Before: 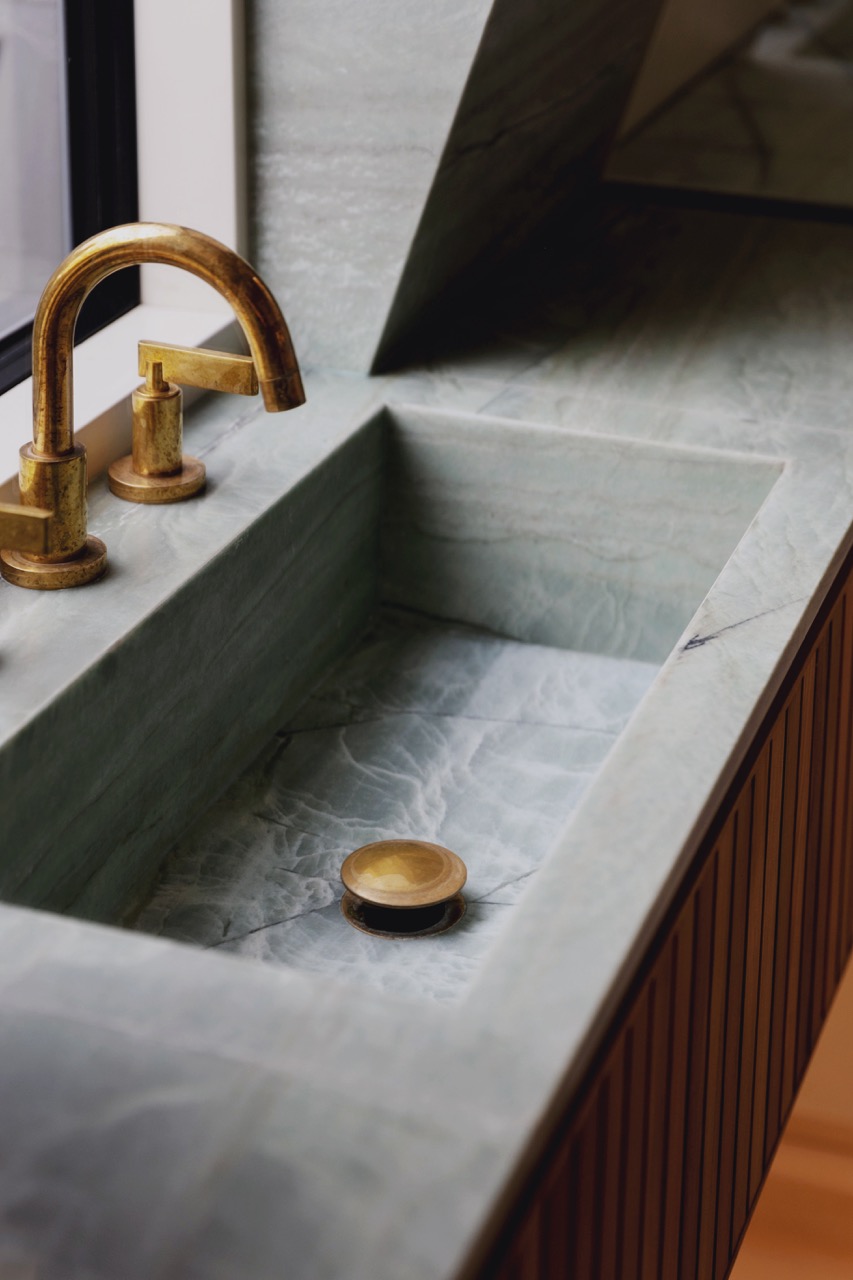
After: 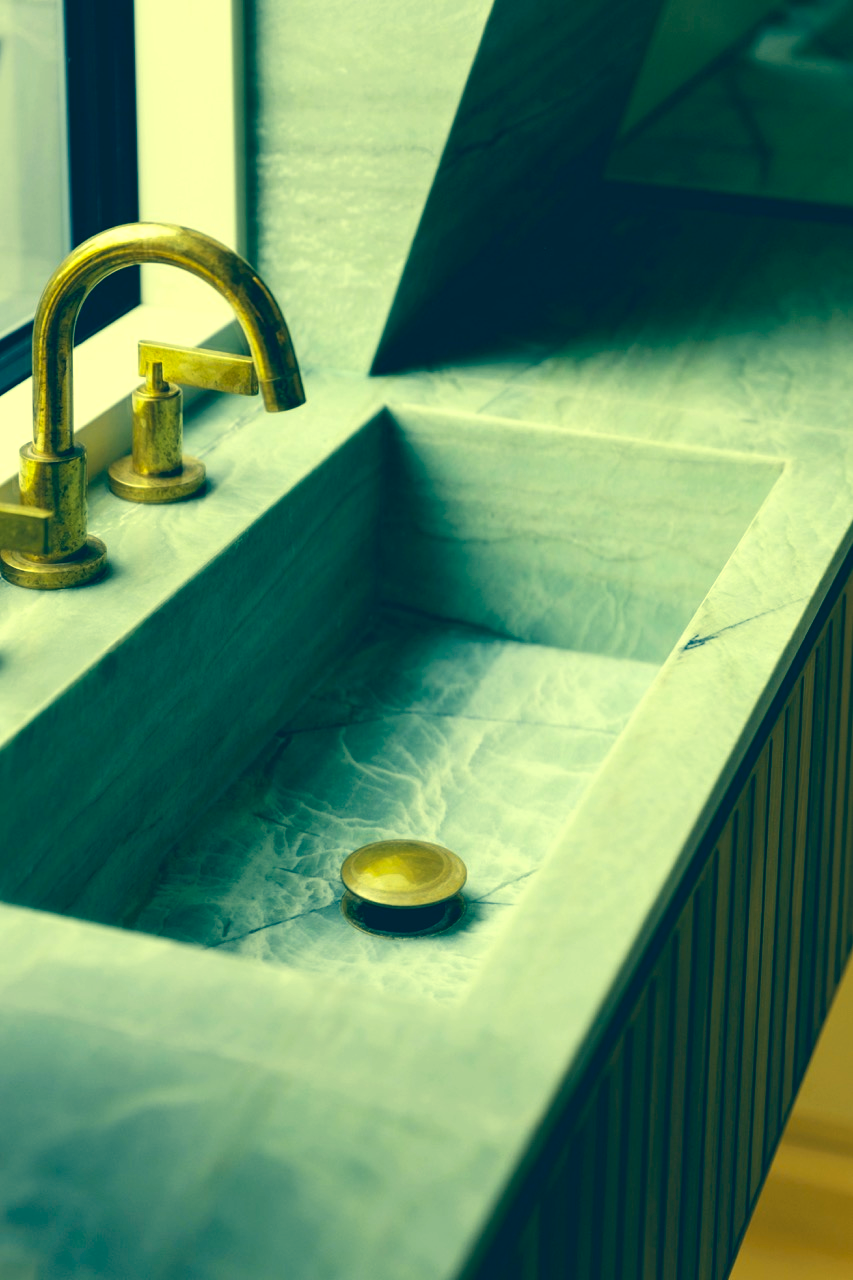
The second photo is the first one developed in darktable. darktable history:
exposure: black level correction 0, exposure 0.7 EV, compensate exposure bias true, compensate highlight preservation false
color correction: highlights a* -15.58, highlights b* 40, shadows a* -40, shadows b* -26.18
